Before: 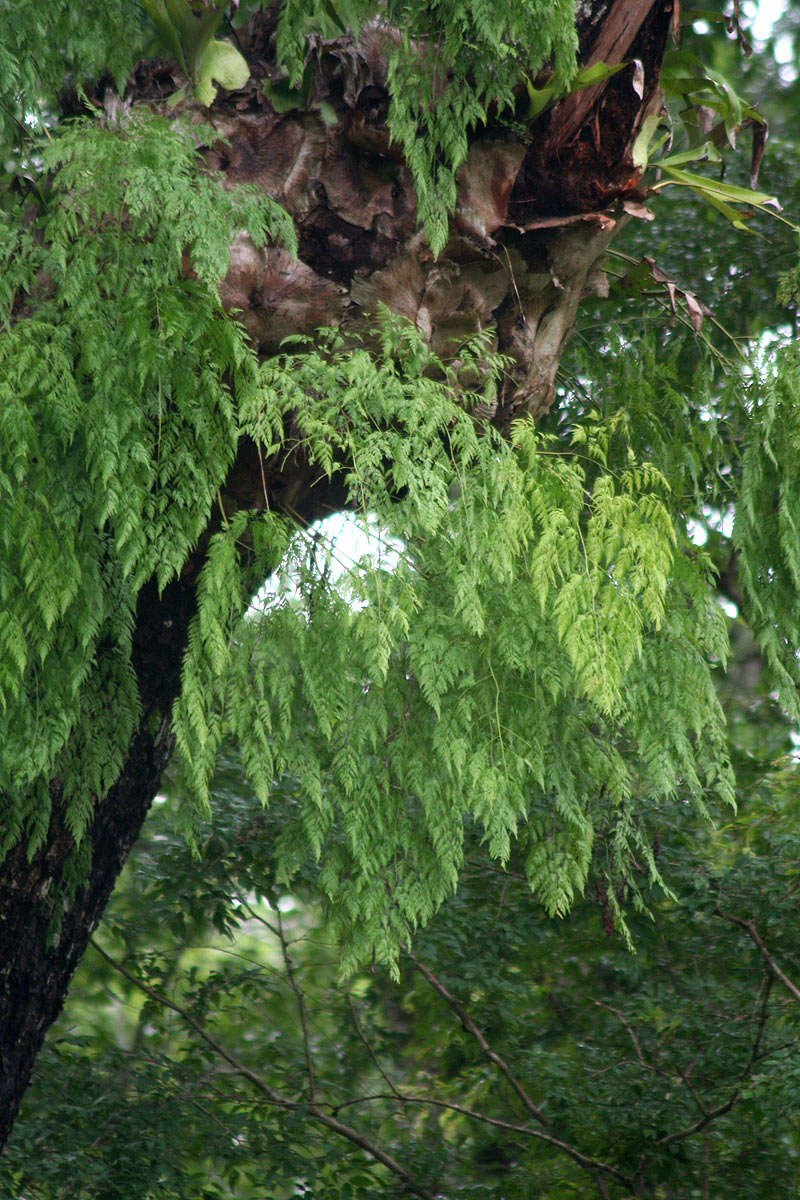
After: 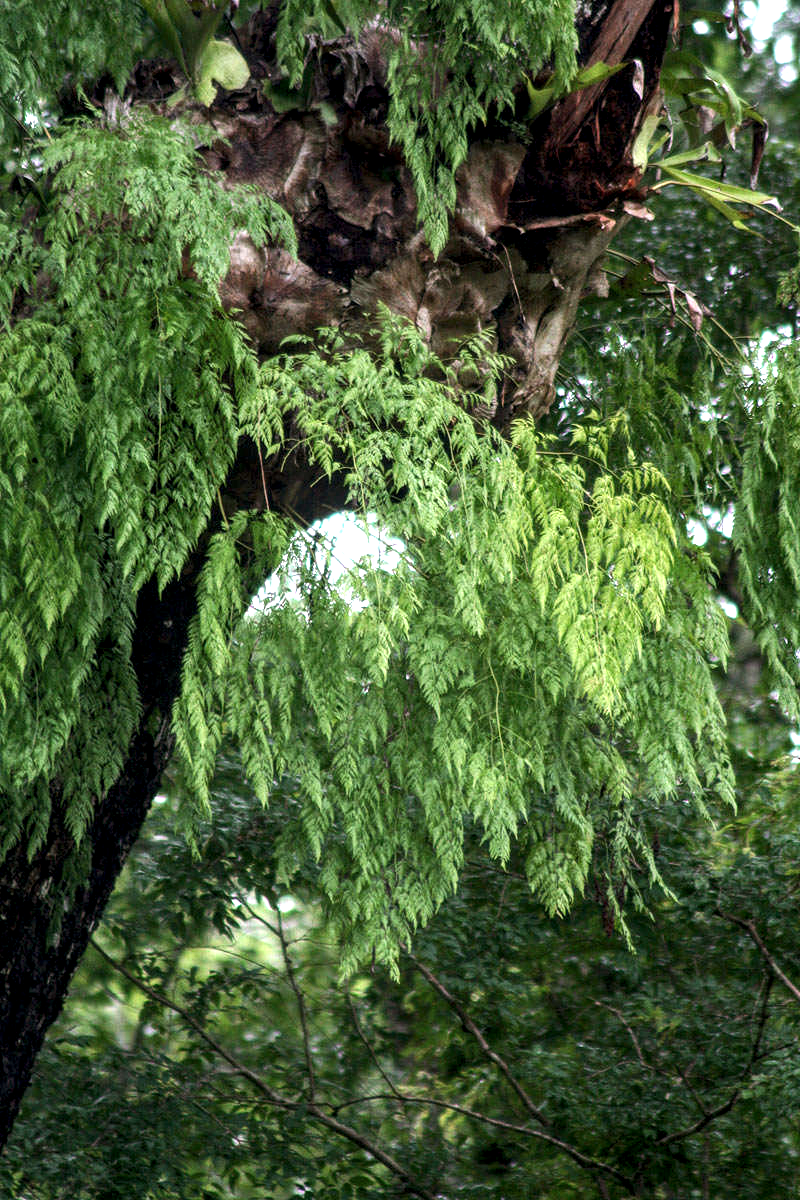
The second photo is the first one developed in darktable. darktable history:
local contrast: detail 140%
tone equalizer: -8 EV -0.417 EV, -7 EV -0.389 EV, -6 EV -0.333 EV, -5 EV -0.222 EV, -3 EV 0.222 EV, -2 EV 0.333 EV, -1 EV 0.389 EV, +0 EV 0.417 EV, edges refinement/feathering 500, mask exposure compensation -1.57 EV, preserve details no
